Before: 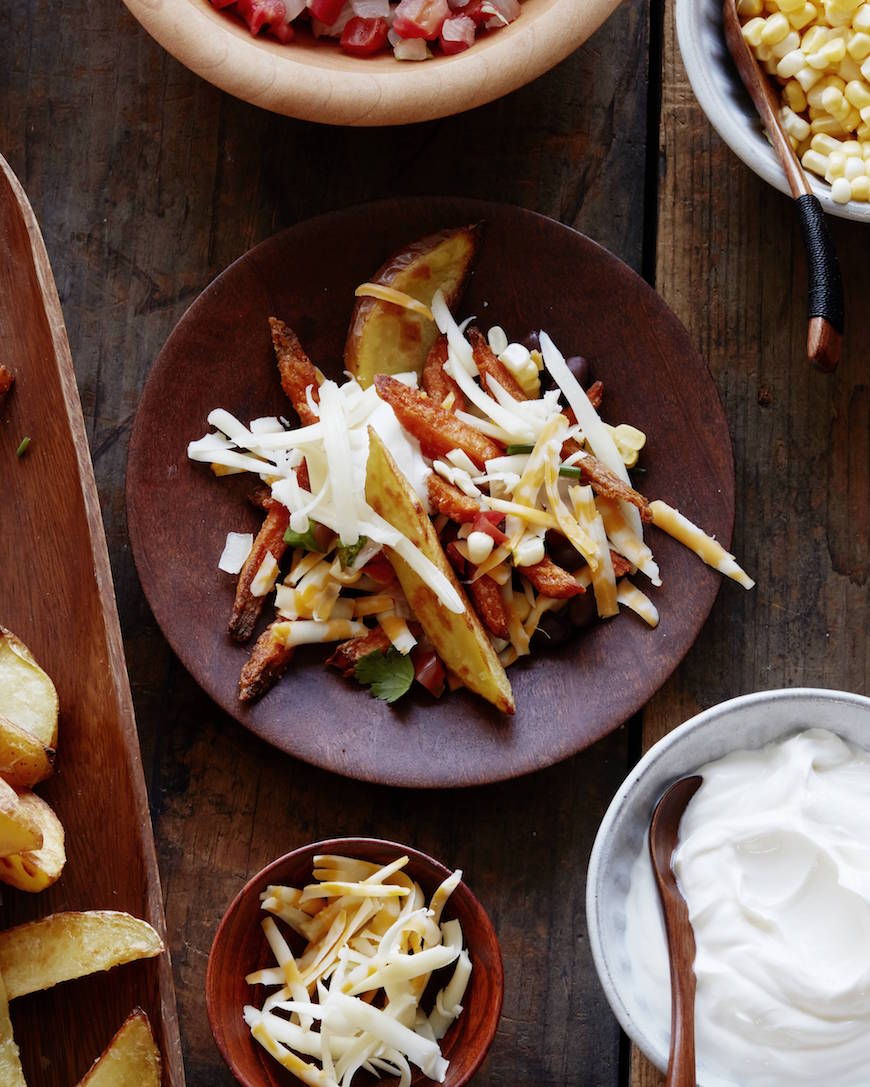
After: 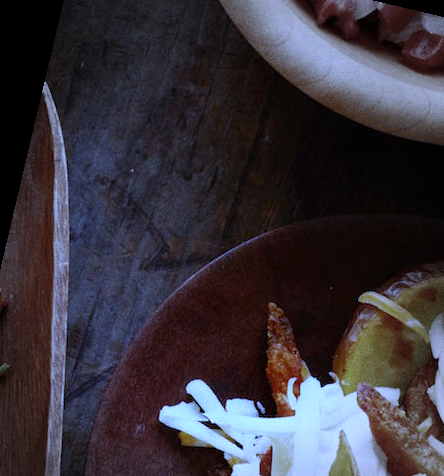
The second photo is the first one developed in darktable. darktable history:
crop: left 15.452%, top 5.459%, right 43.956%, bottom 56.62%
grain: strength 26%
white balance: red 0.766, blue 1.537
vignetting: fall-off start 64.63%, center (-0.034, 0.148), width/height ratio 0.881
rotate and perspective: rotation 13.27°, automatic cropping off
